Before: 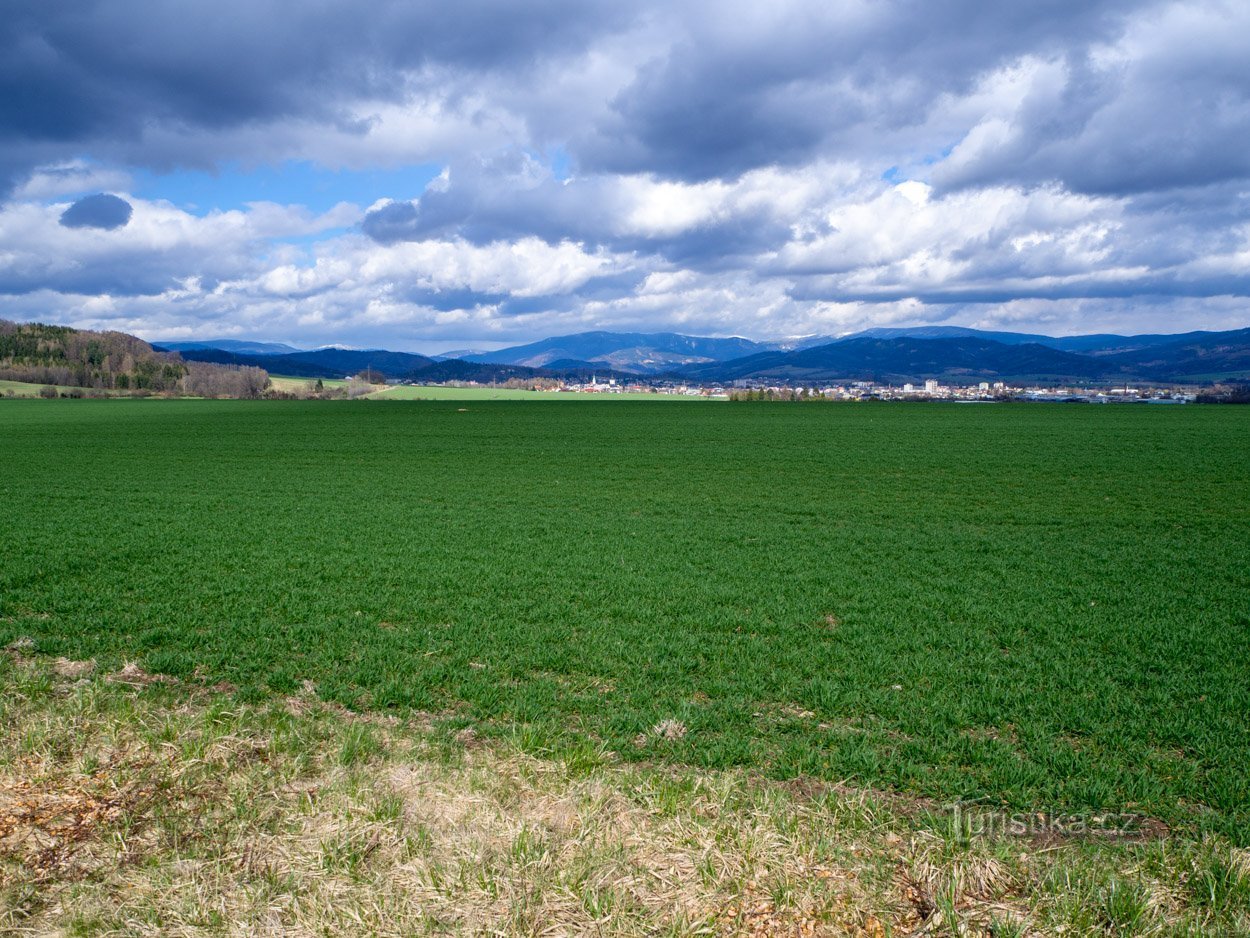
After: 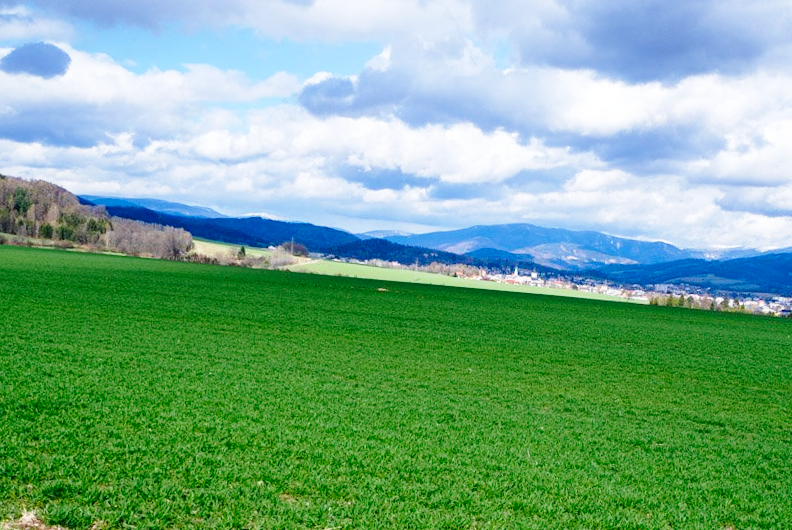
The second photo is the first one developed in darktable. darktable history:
crop and rotate: angle -5.1°, left 2.018%, top 6.873%, right 27.297%, bottom 30.138%
base curve: curves: ch0 [(0, 0) (0.028, 0.03) (0.121, 0.232) (0.46, 0.748) (0.859, 0.968) (1, 1)], preserve colors none
